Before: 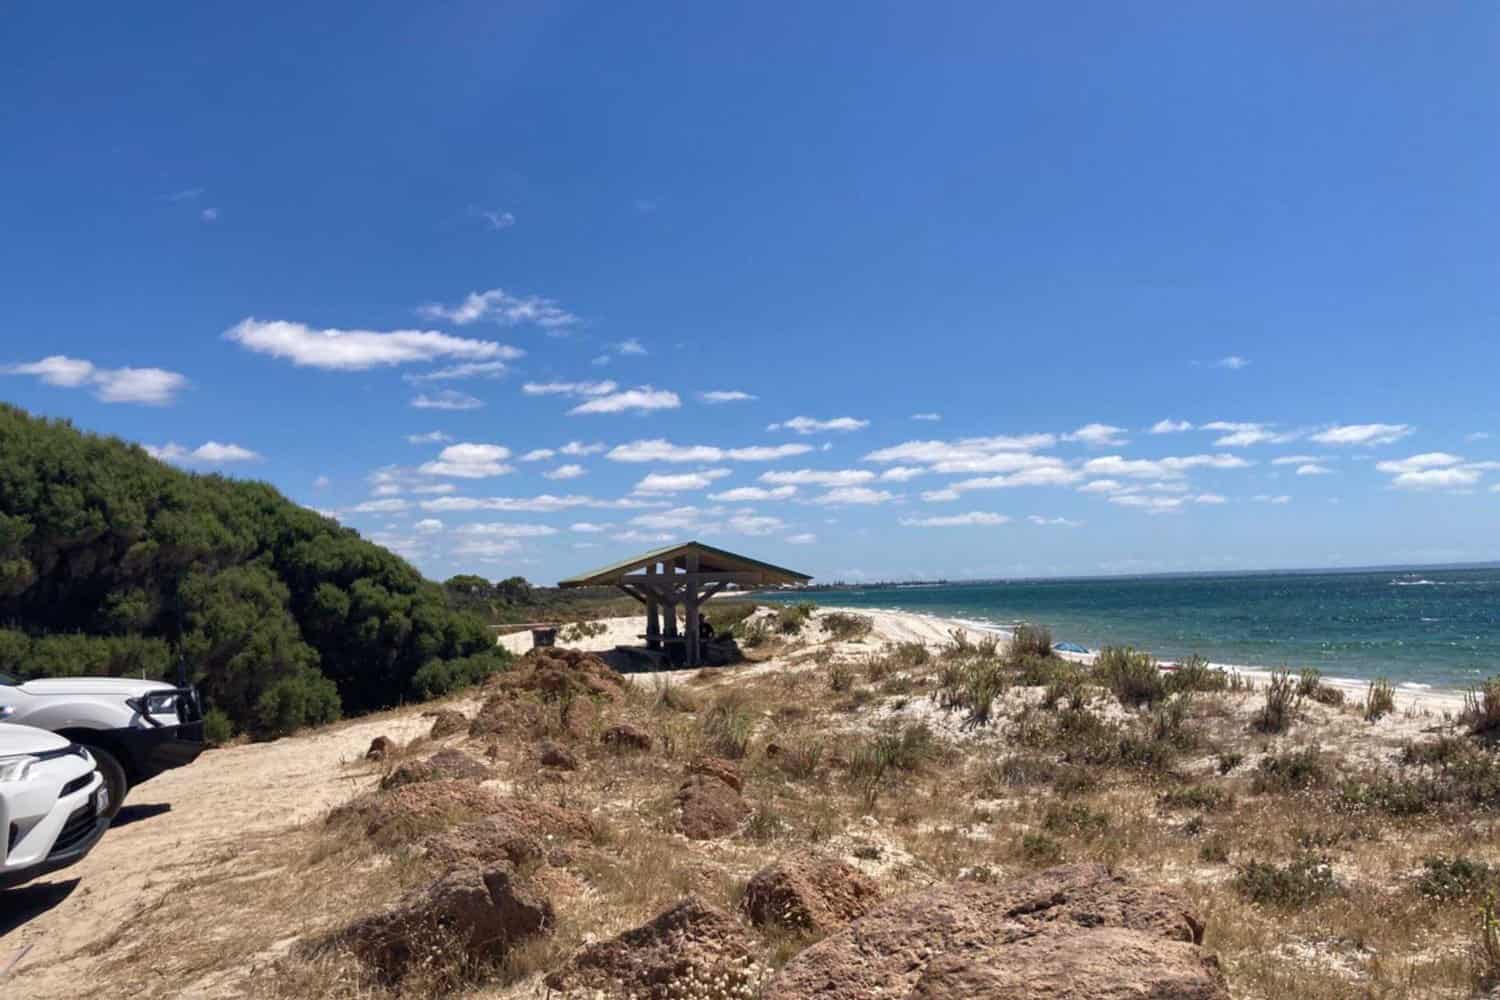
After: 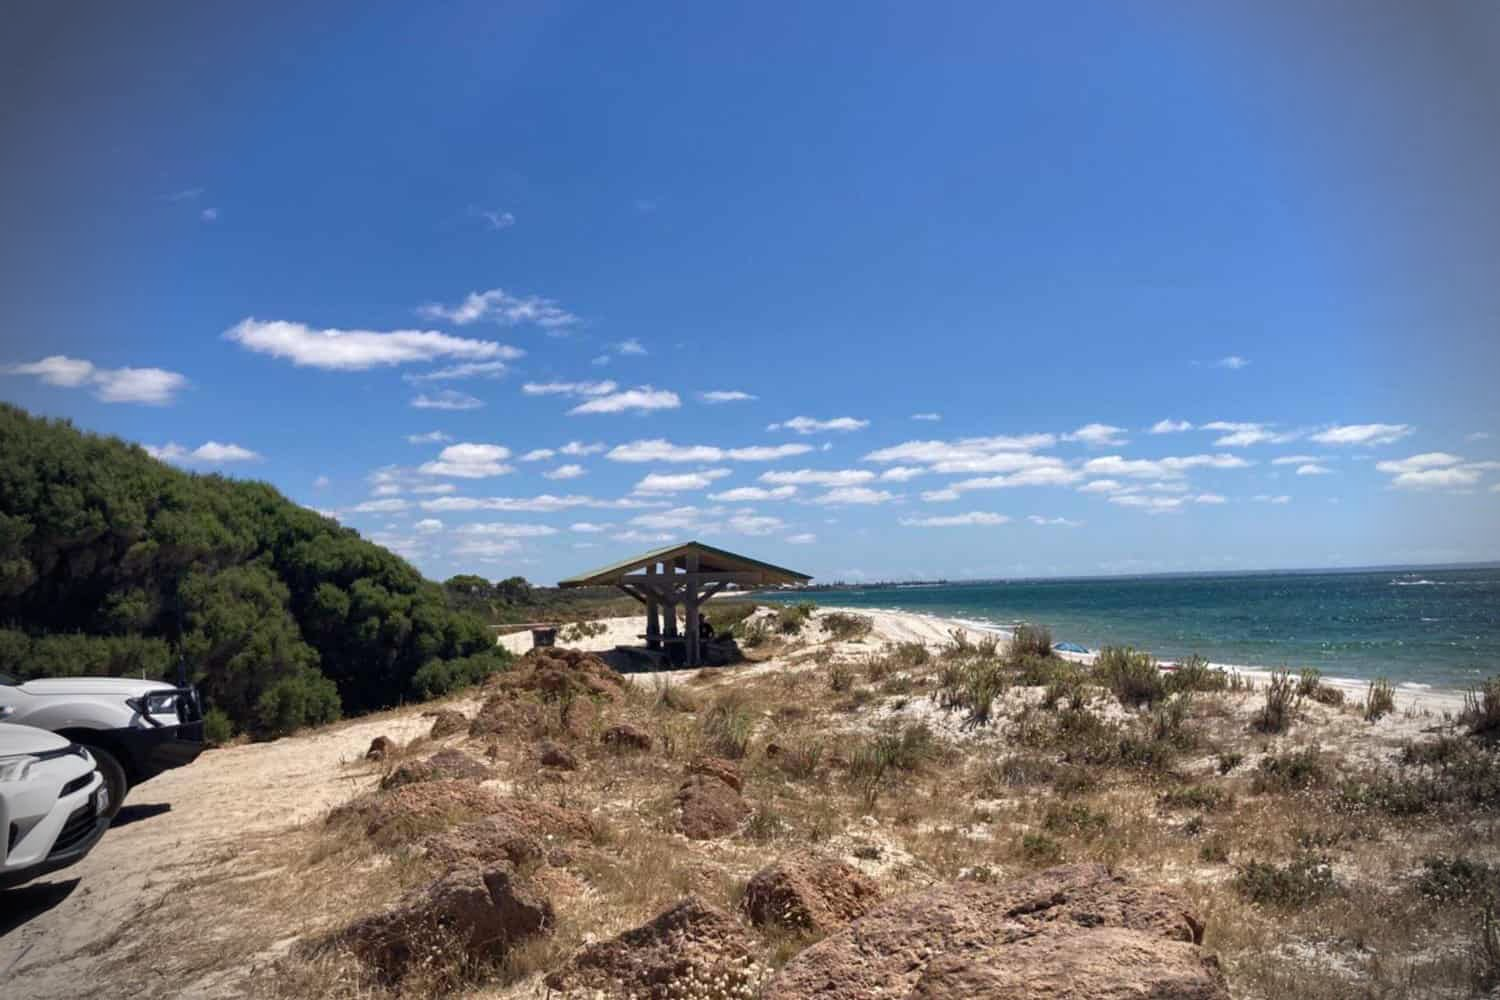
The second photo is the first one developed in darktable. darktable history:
vignetting: fall-off radius 32.34%
